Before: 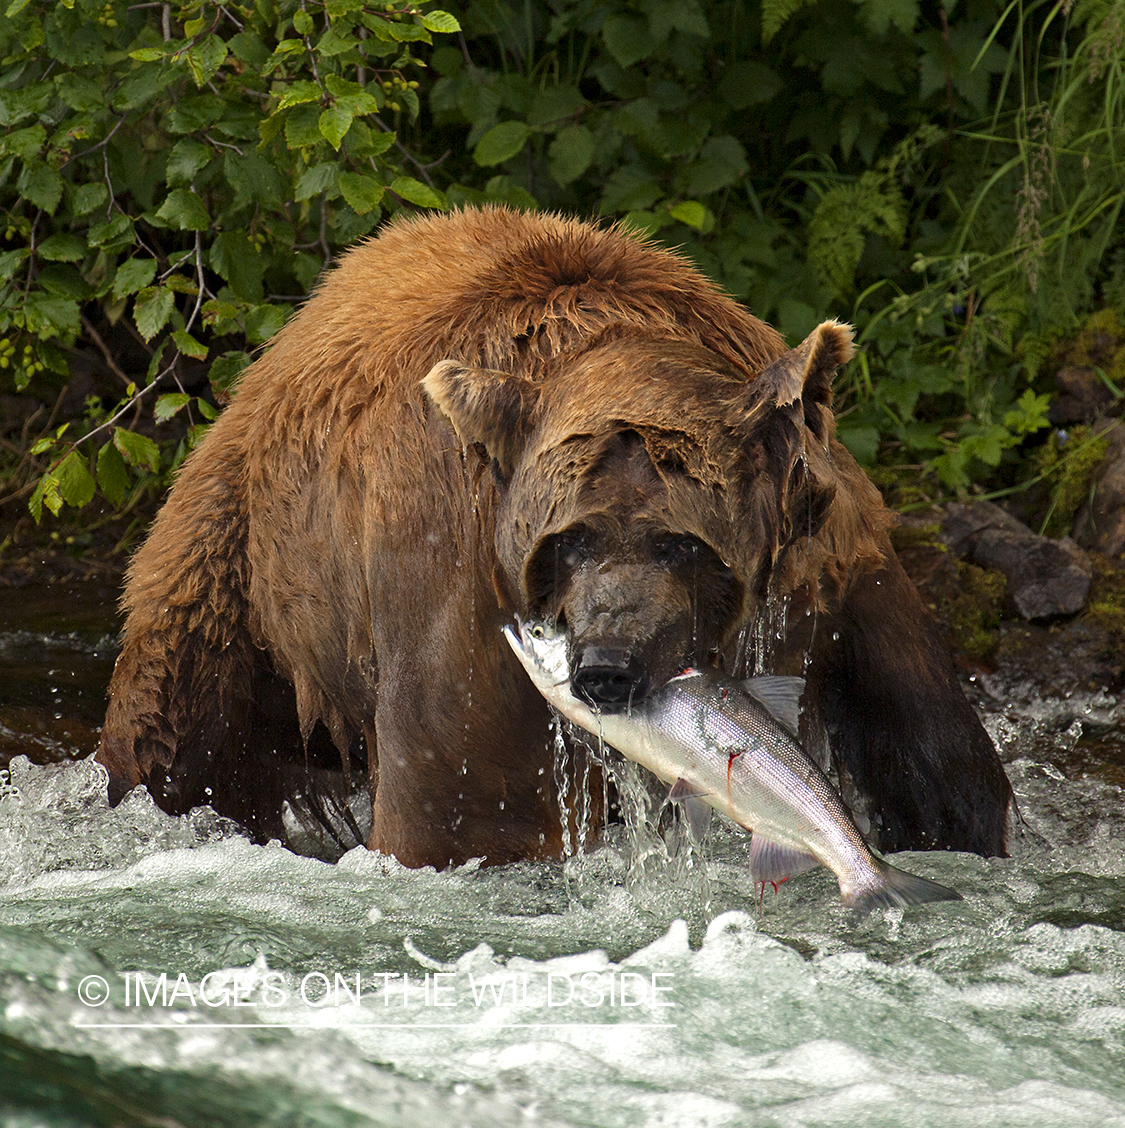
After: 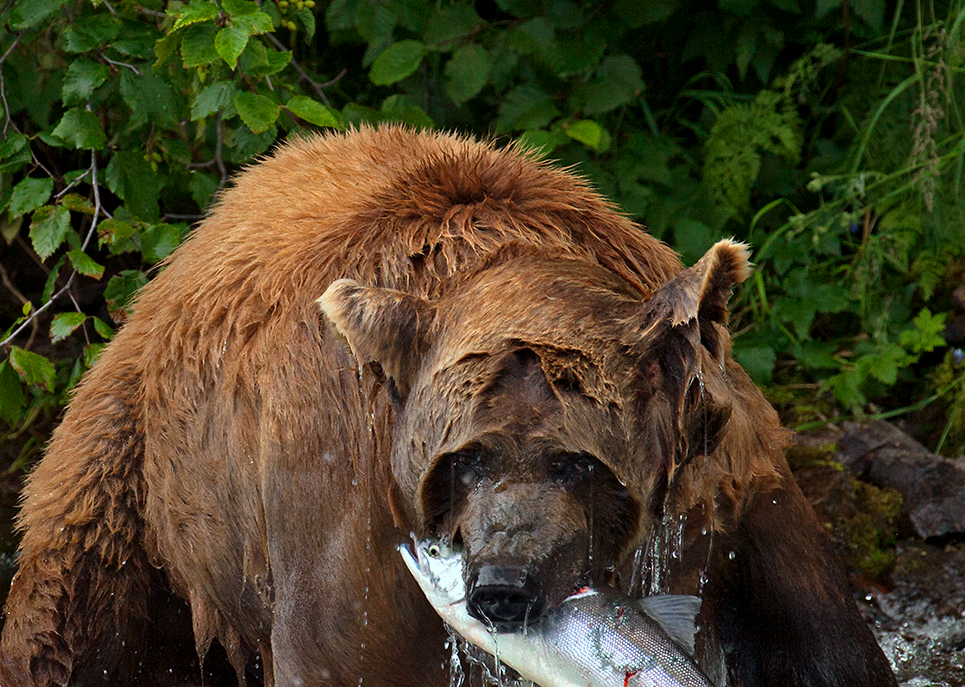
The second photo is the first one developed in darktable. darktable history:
crop and rotate: left 9.277%, top 7.25%, right 4.867%, bottom 31.808%
color calibration: illuminant F (fluorescent), F source F9 (Cool White Deluxe 4150 K) – high CRI, x 0.374, y 0.373, temperature 4158.68 K
